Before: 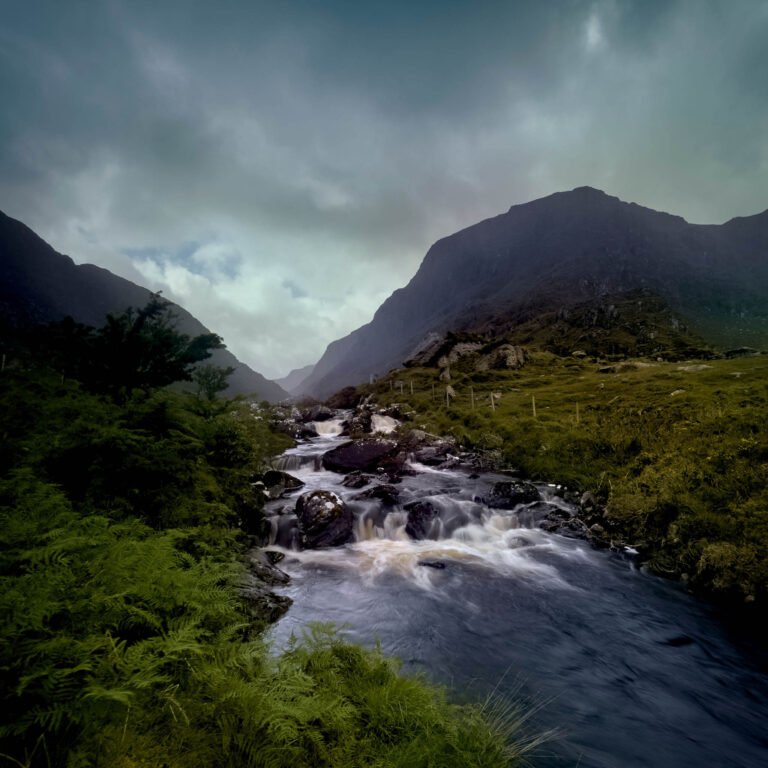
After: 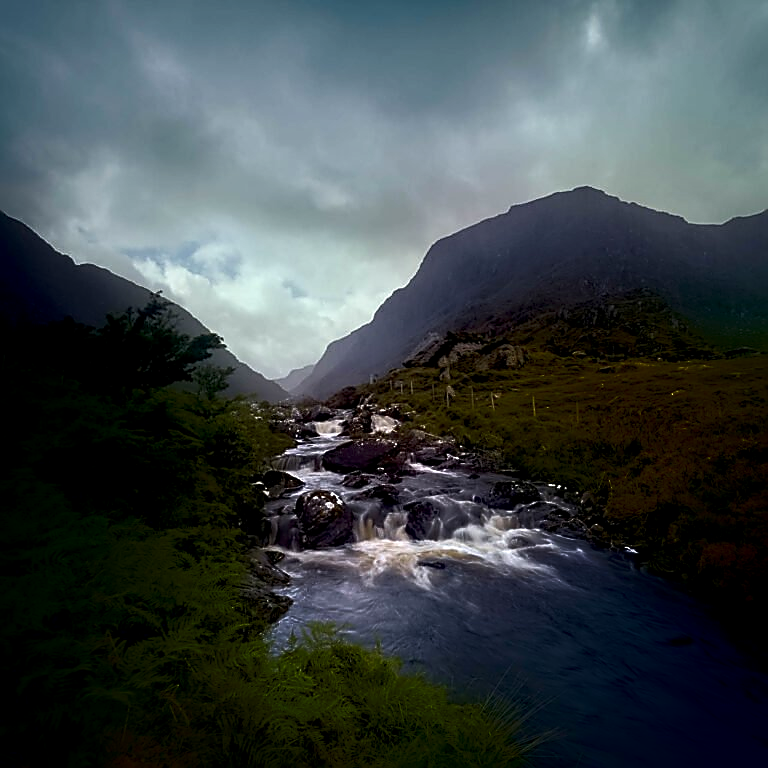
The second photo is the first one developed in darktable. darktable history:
tone equalizer: on, module defaults
sharpen: radius 1.428, amount 1.266, threshold 0.704
shadows and highlights: shadows -87.85, highlights -35.76, soften with gaussian
local contrast: highlights 100%, shadows 102%, detail 119%, midtone range 0.2
exposure: exposure 0.201 EV, compensate exposure bias true, compensate highlight preservation false
